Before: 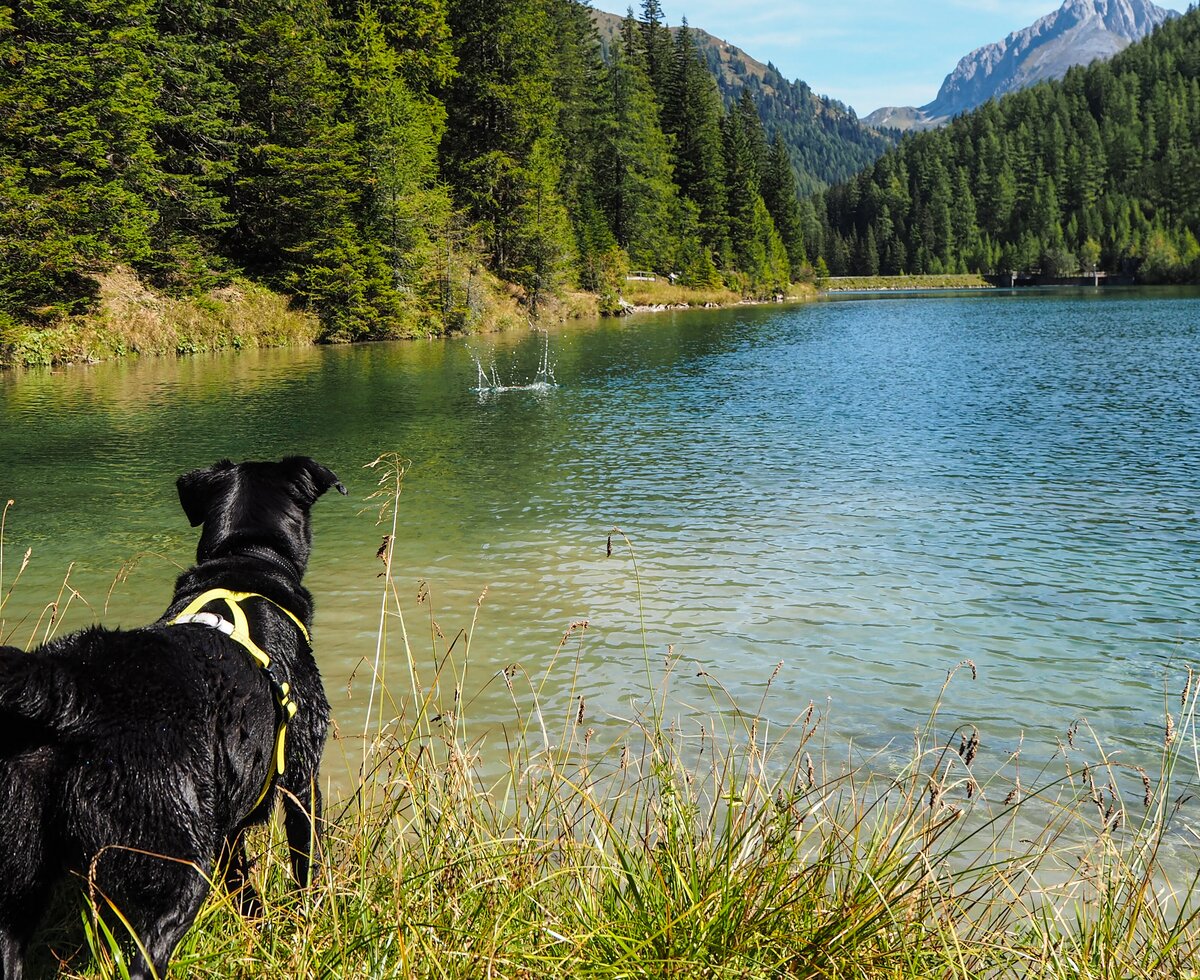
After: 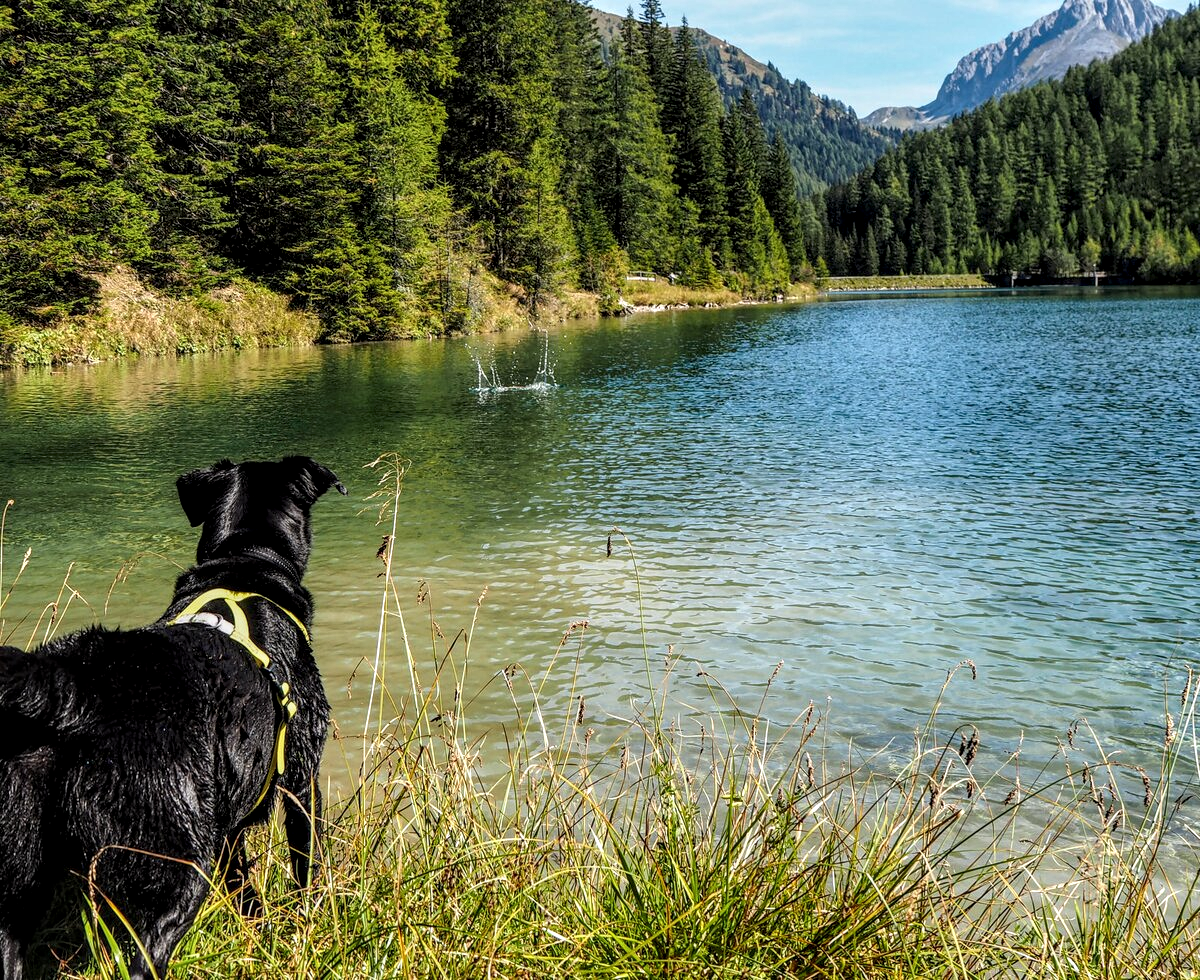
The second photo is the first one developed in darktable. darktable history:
exposure: compensate highlight preservation false
local contrast: detail 150%
